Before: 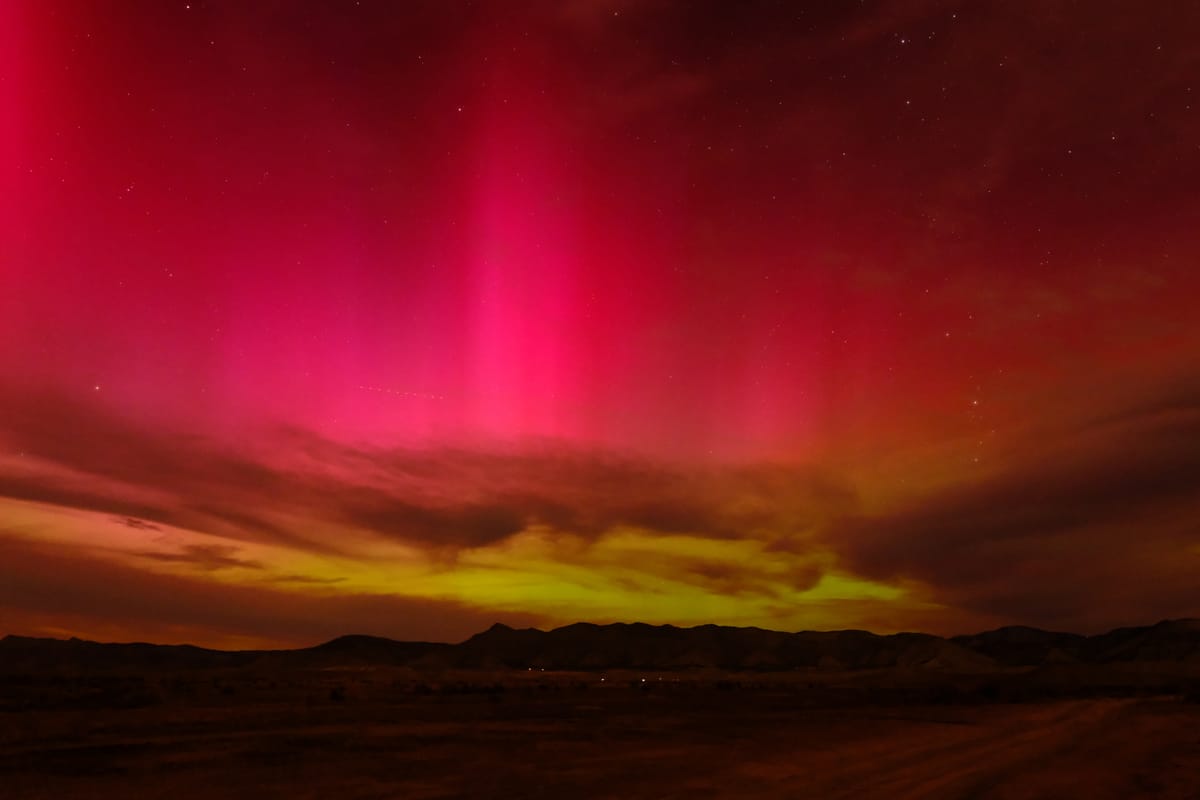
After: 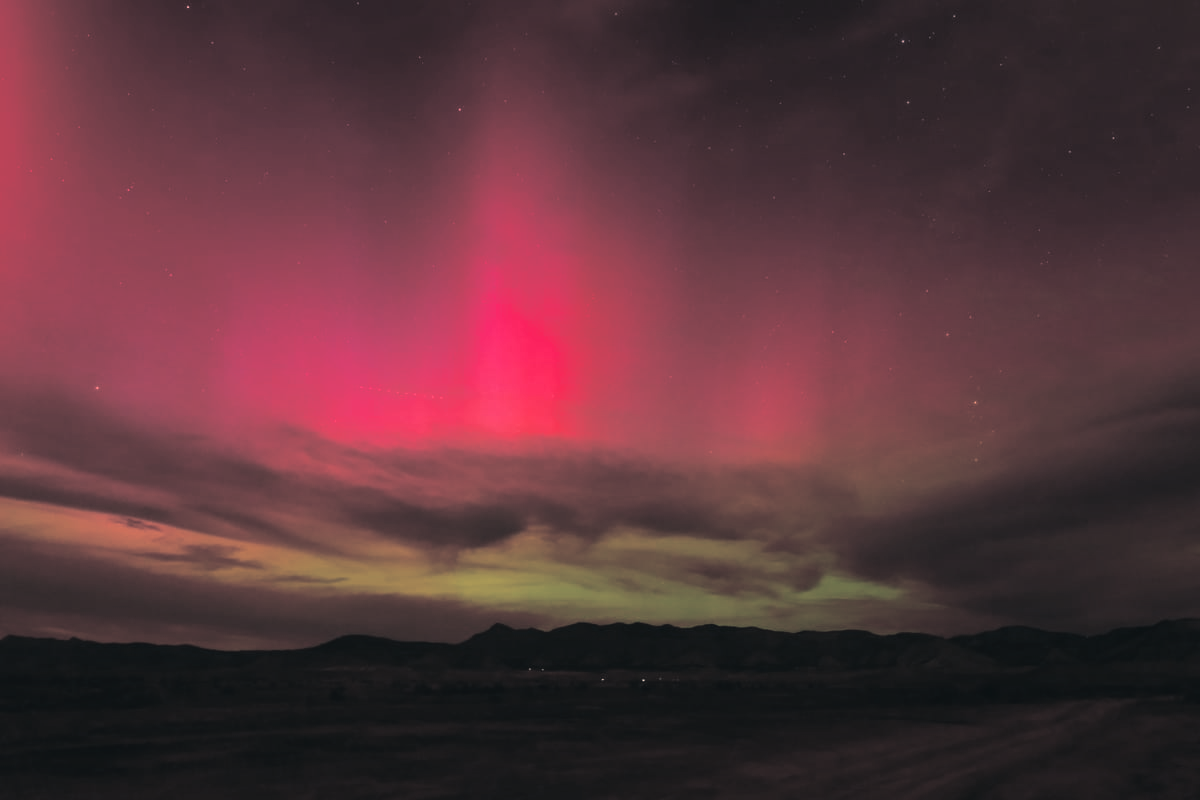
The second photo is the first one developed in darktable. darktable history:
split-toning: shadows › hue 205.2°, shadows › saturation 0.29, highlights › hue 50.4°, highlights › saturation 0.38, balance -49.9
color balance rgb: shadows lift › chroma 2%, shadows lift › hue 250°, power › hue 326.4°, highlights gain › chroma 2%, highlights gain › hue 64.8°, global offset › luminance 0.5%, global offset › hue 58.8°, perceptual saturation grading › highlights -25%, perceptual saturation grading › shadows 30%, global vibrance 15%
